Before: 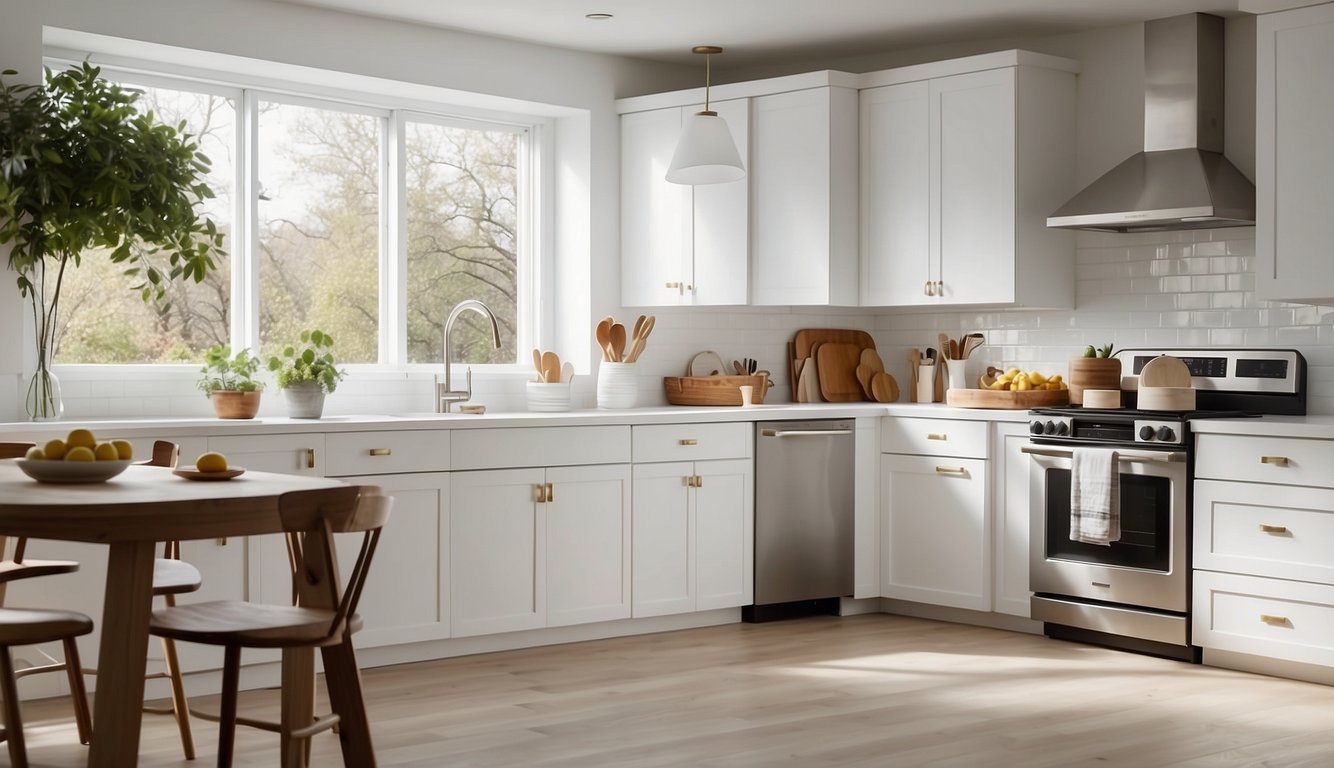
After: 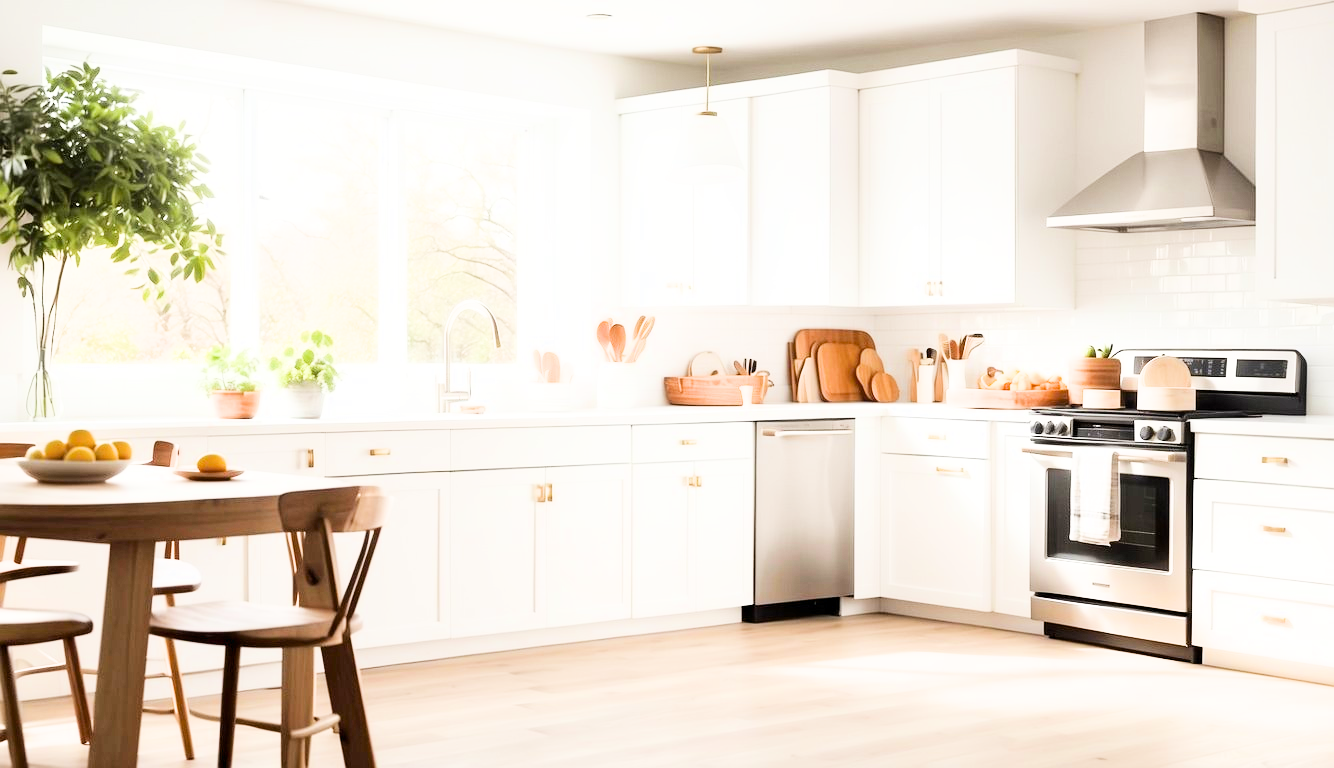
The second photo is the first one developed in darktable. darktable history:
exposure: black level correction 0.001, exposure 2.607 EV, compensate exposure bias true, compensate highlight preservation false
filmic rgb: black relative exposure -7.5 EV, white relative exposure 5 EV, hardness 3.31, contrast 1.3, contrast in shadows safe
